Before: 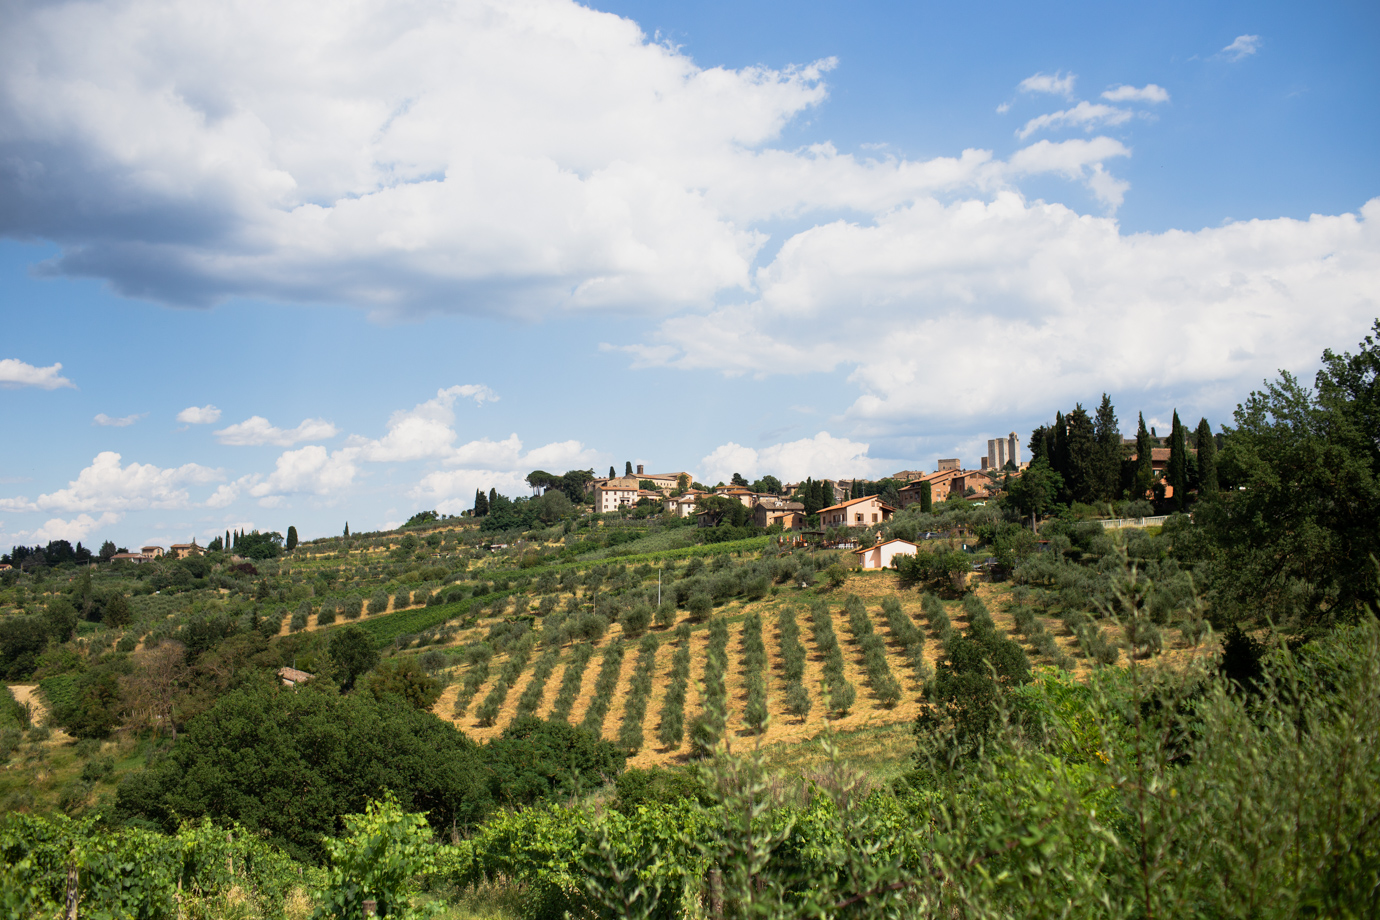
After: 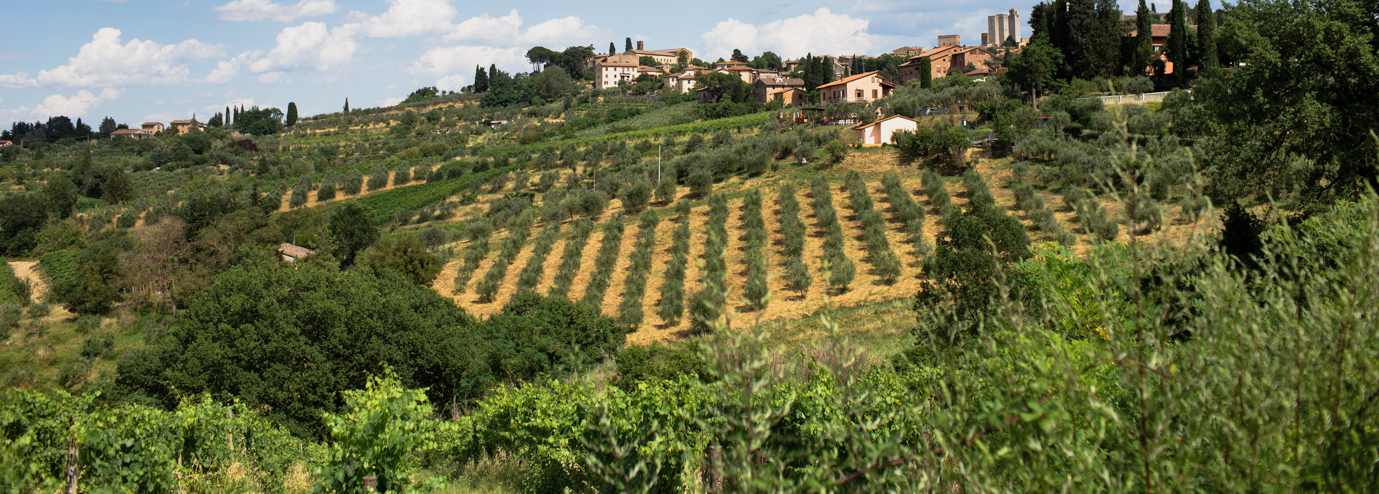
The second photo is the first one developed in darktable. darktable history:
crop and rotate: top 46.237%
shadows and highlights: shadows 52.34, highlights -28.23, soften with gaussian
